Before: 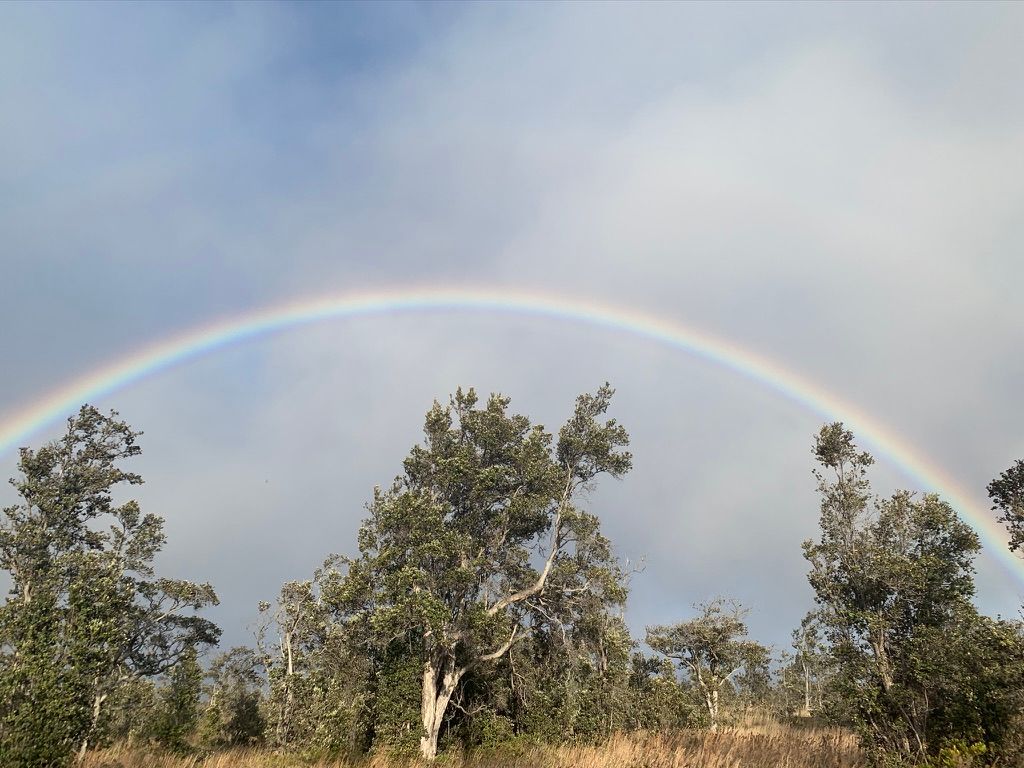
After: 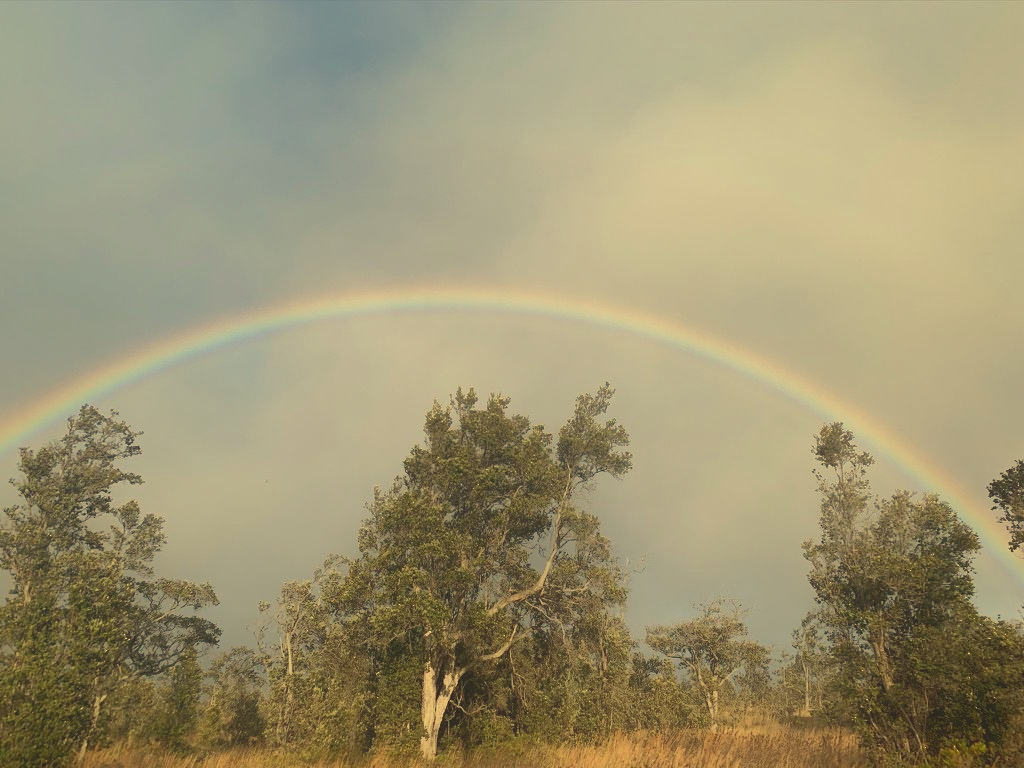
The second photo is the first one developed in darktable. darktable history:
white balance: red 1.08, blue 0.791
contrast equalizer: octaves 7, y [[0.6 ×6], [0.55 ×6], [0 ×6], [0 ×6], [0 ×6]], mix -1
shadows and highlights: on, module defaults
